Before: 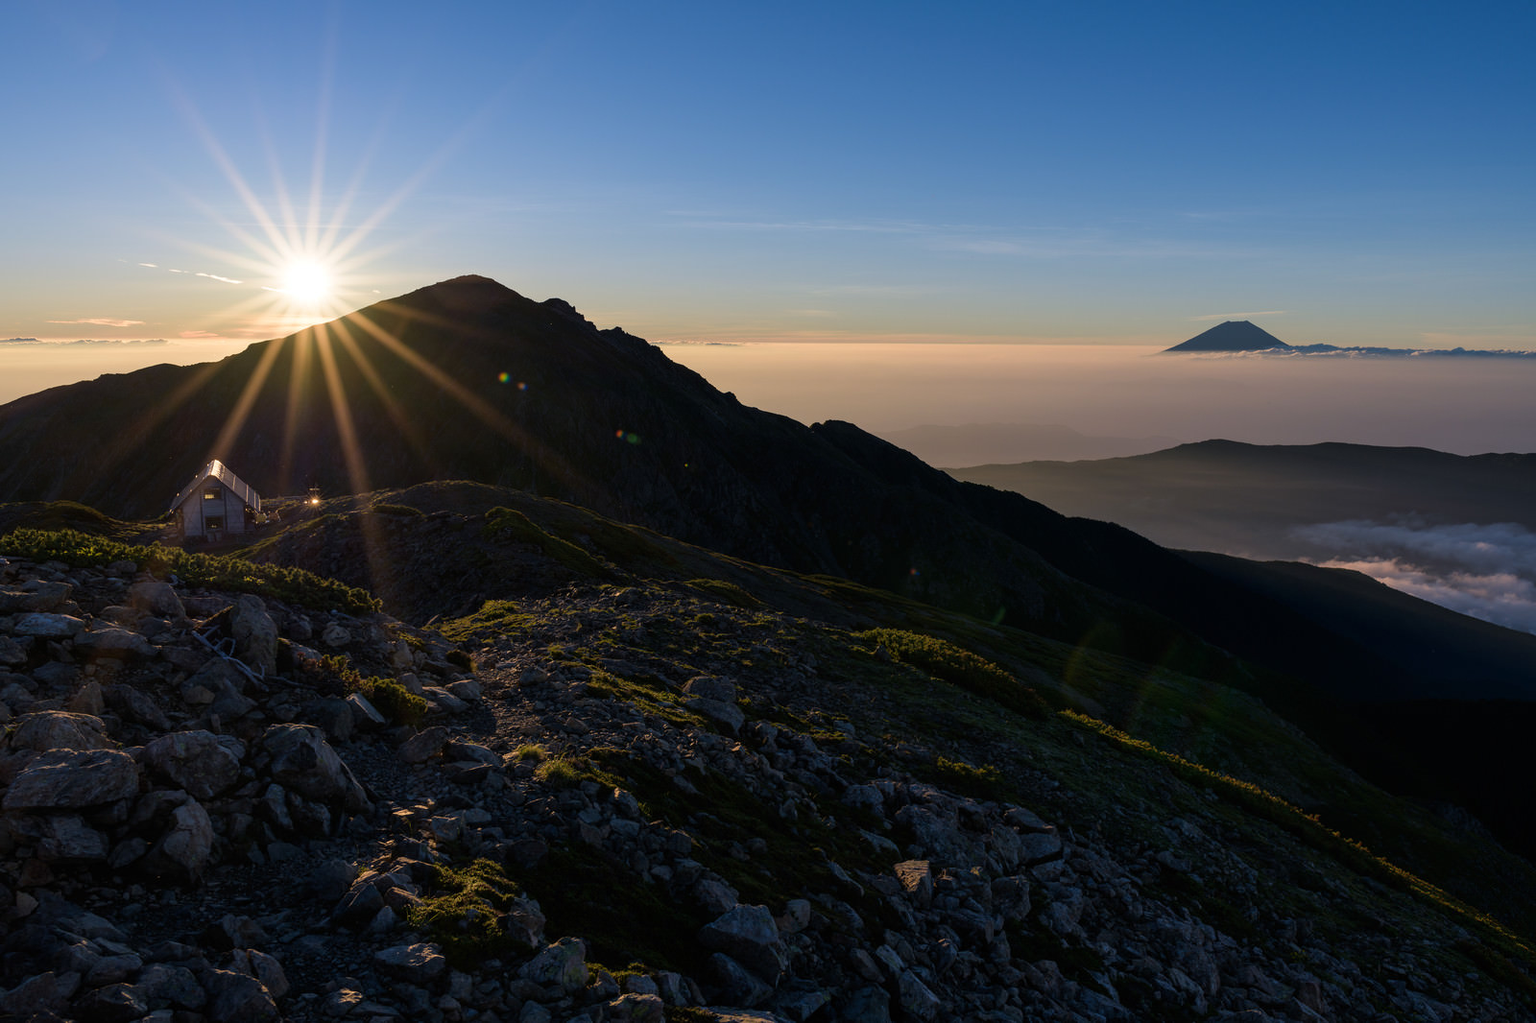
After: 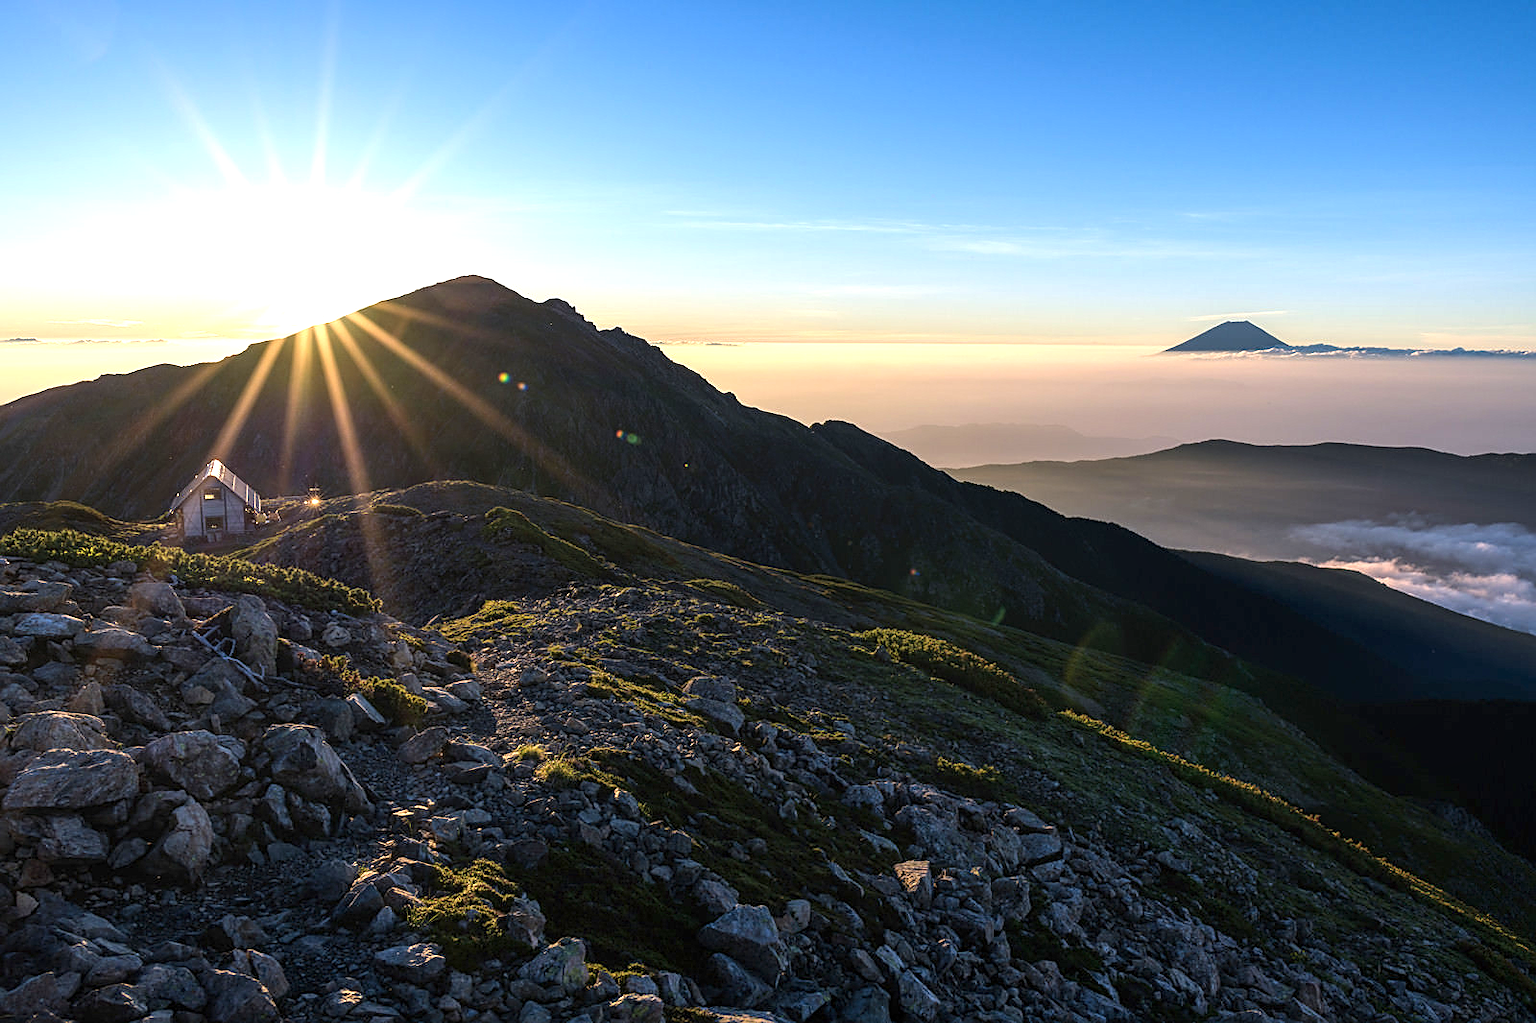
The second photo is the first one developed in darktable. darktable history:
local contrast: on, module defaults
exposure: black level correction 0, exposure 1.35 EV, compensate exposure bias true, compensate highlight preservation false
sharpen: on, module defaults
